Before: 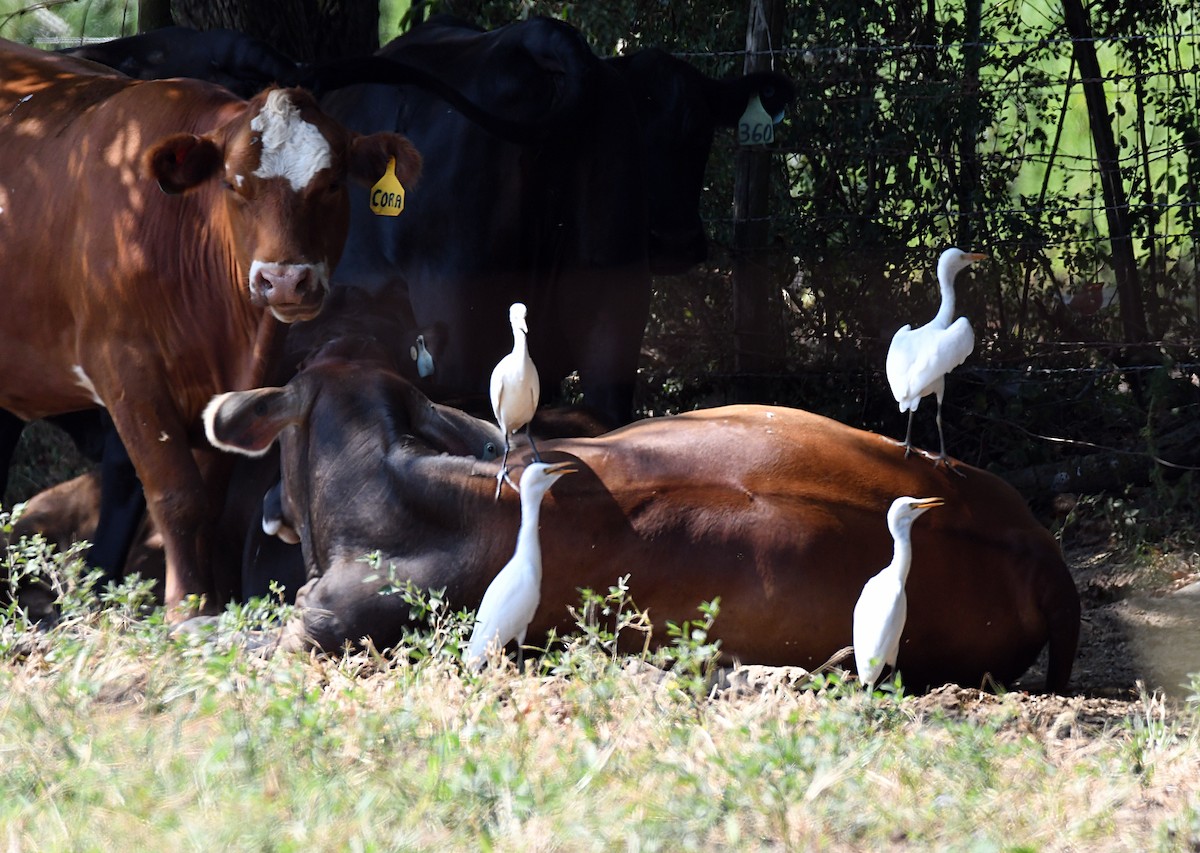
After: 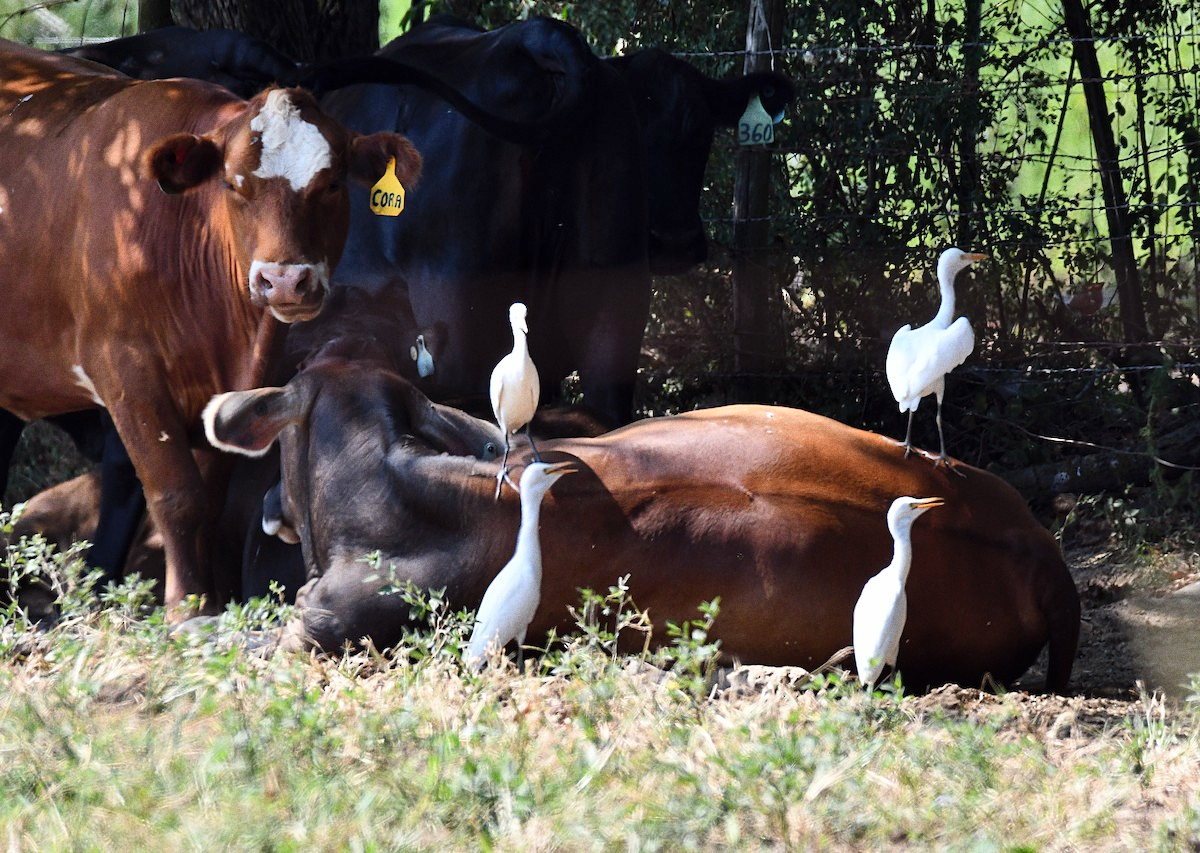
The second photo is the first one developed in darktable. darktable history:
shadows and highlights: soften with gaussian
grain: coarseness 0.09 ISO
